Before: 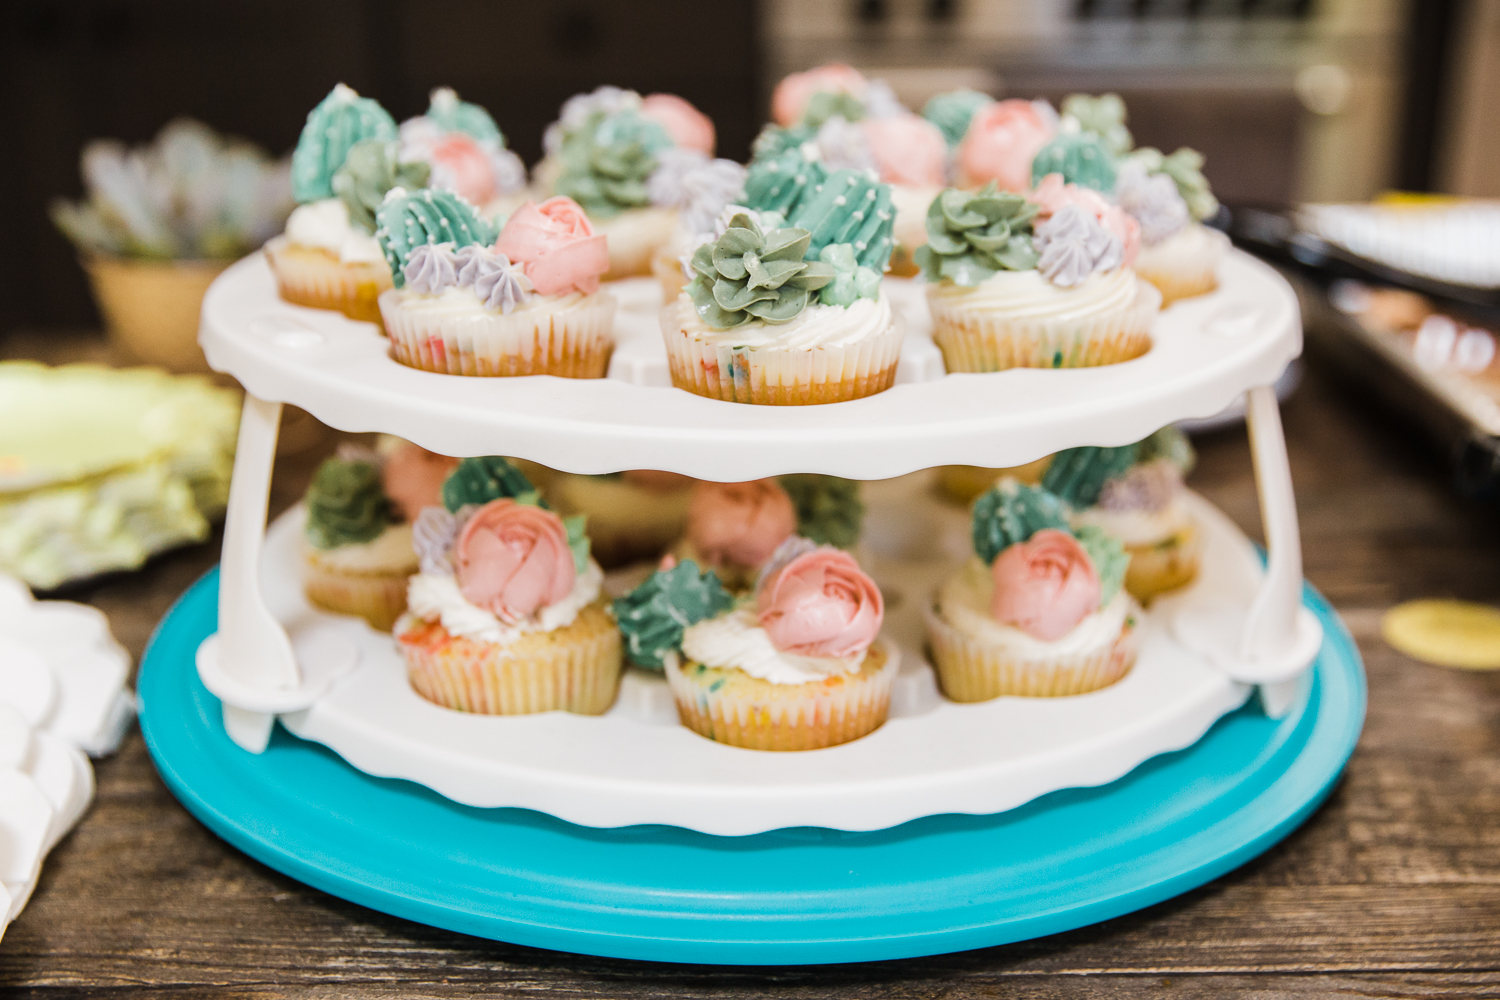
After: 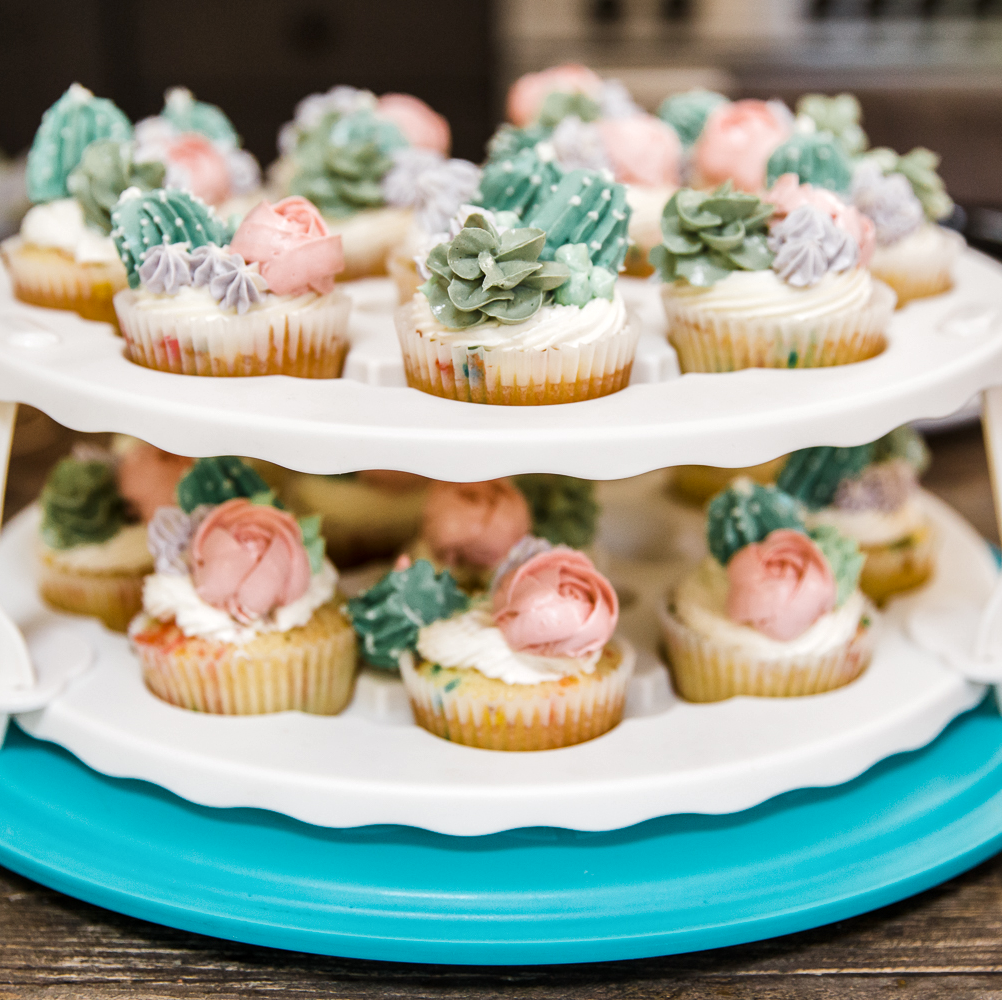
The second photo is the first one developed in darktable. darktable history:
crop and rotate: left 17.732%, right 15.423%
local contrast: mode bilateral grid, contrast 20, coarseness 50, detail 148%, midtone range 0.2
